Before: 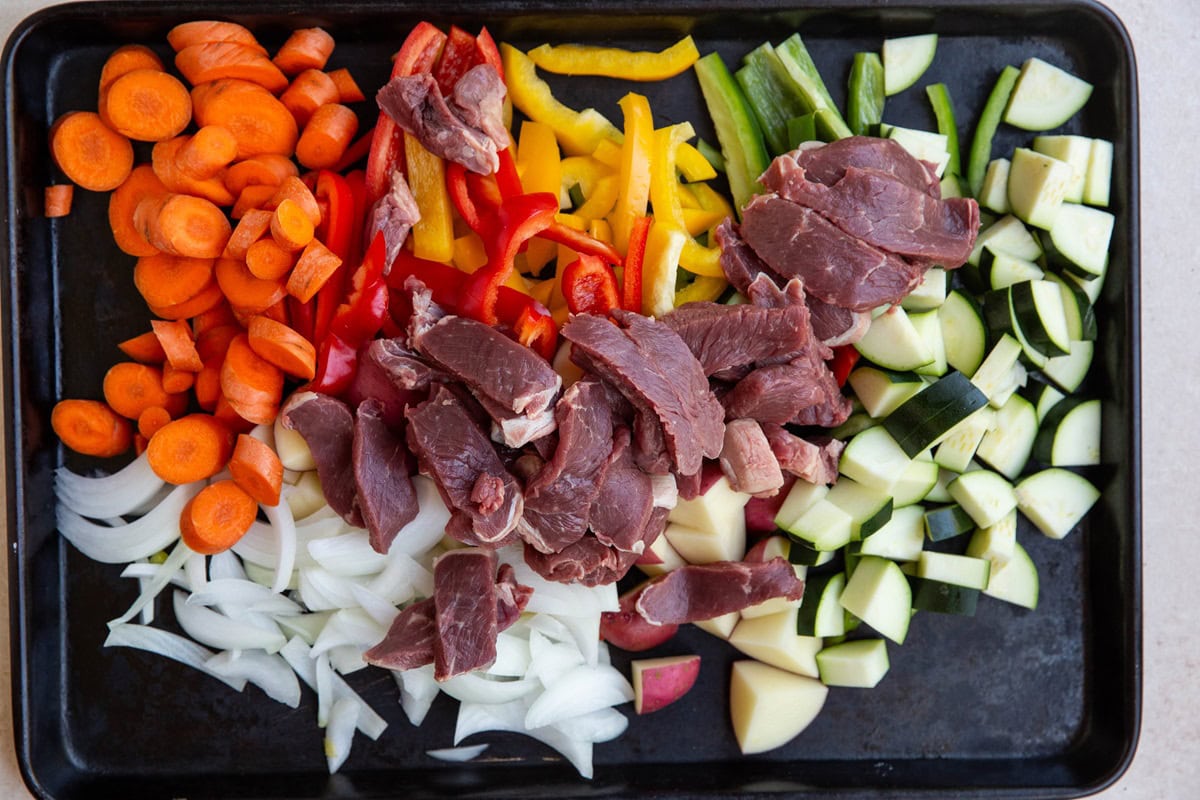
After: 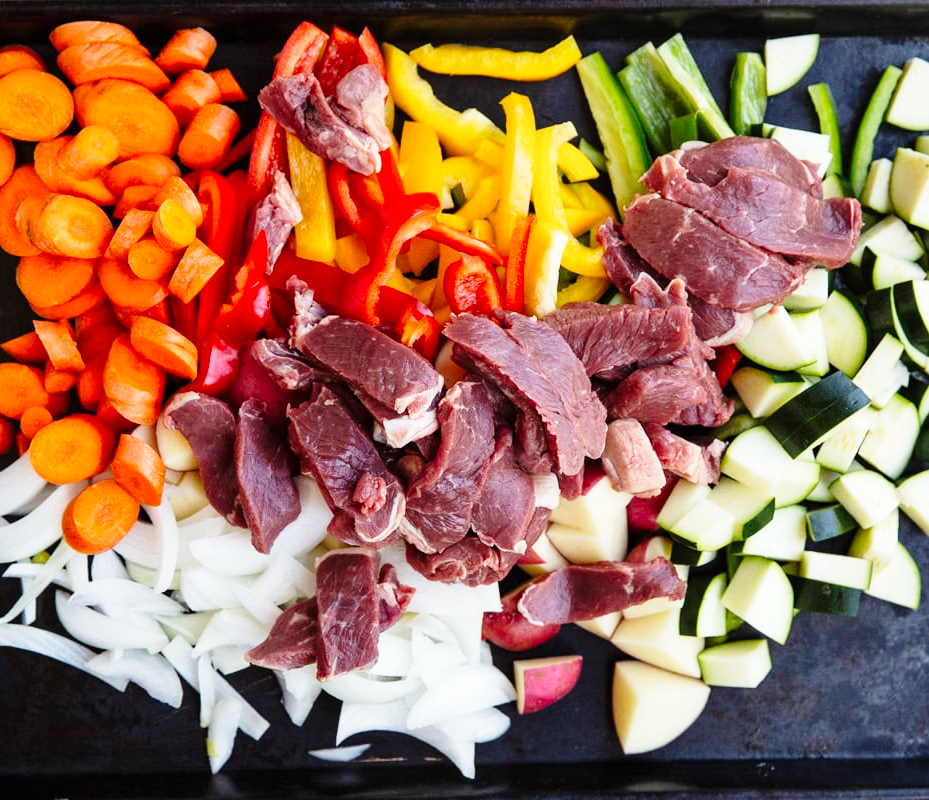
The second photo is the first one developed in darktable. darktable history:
crop: left 9.88%, right 12.664%
base curve: curves: ch0 [(0, 0) (0.028, 0.03) (0.121, 0.232) (0.46, 0.748) (0.859, 0.968) (1, 1)], preserve colors none
